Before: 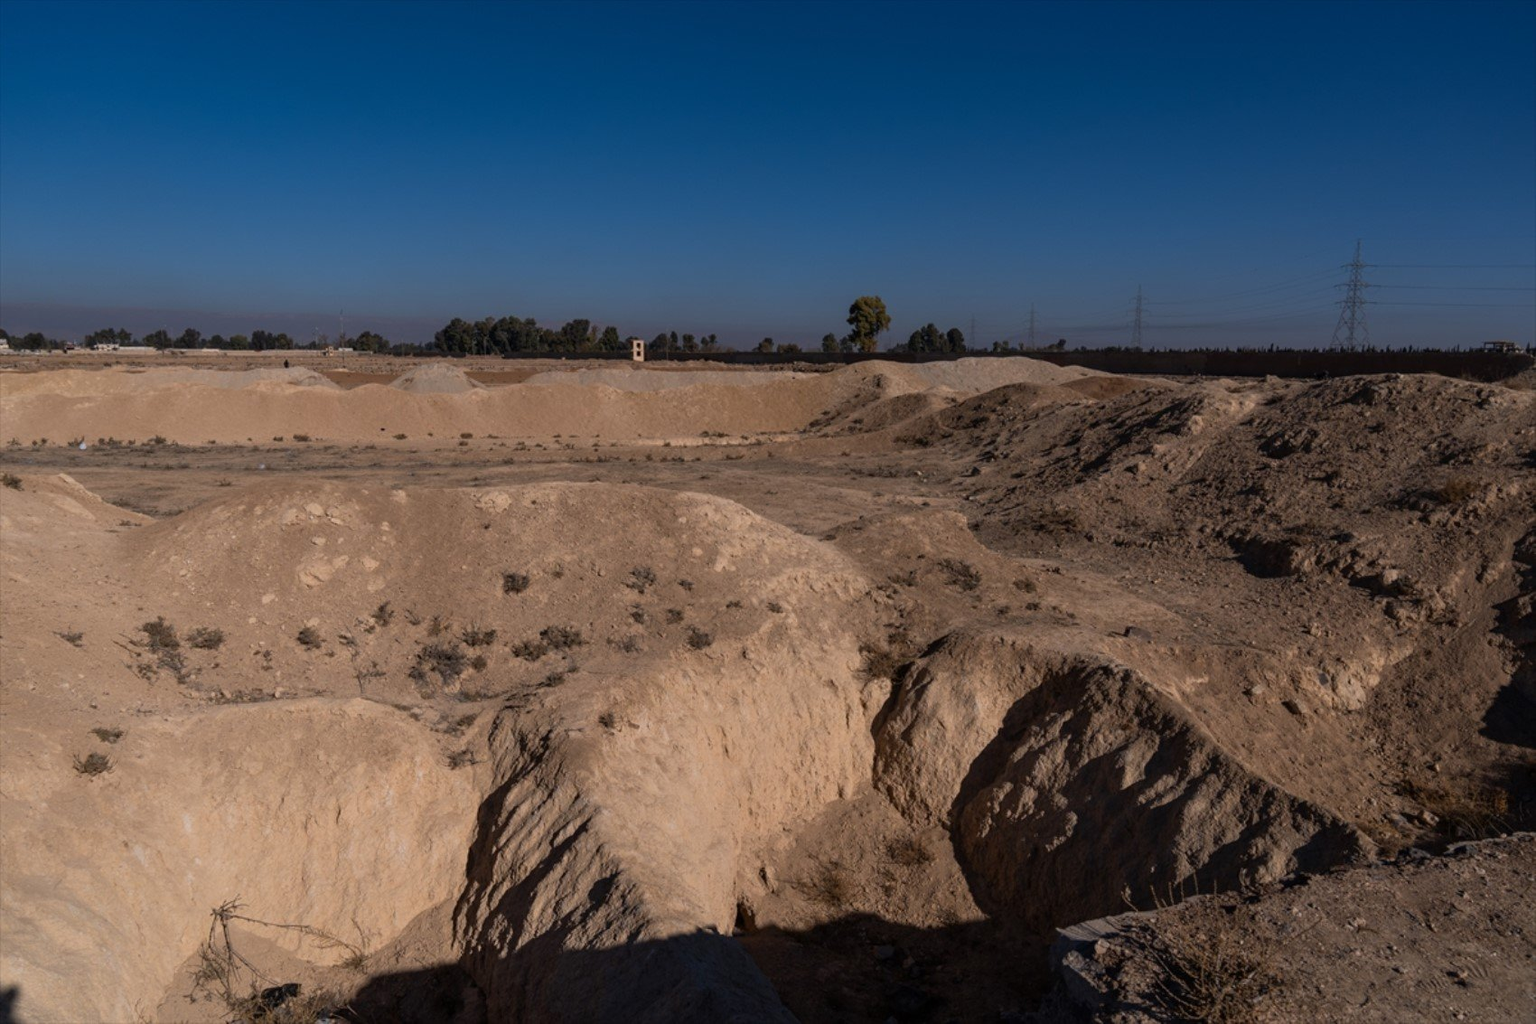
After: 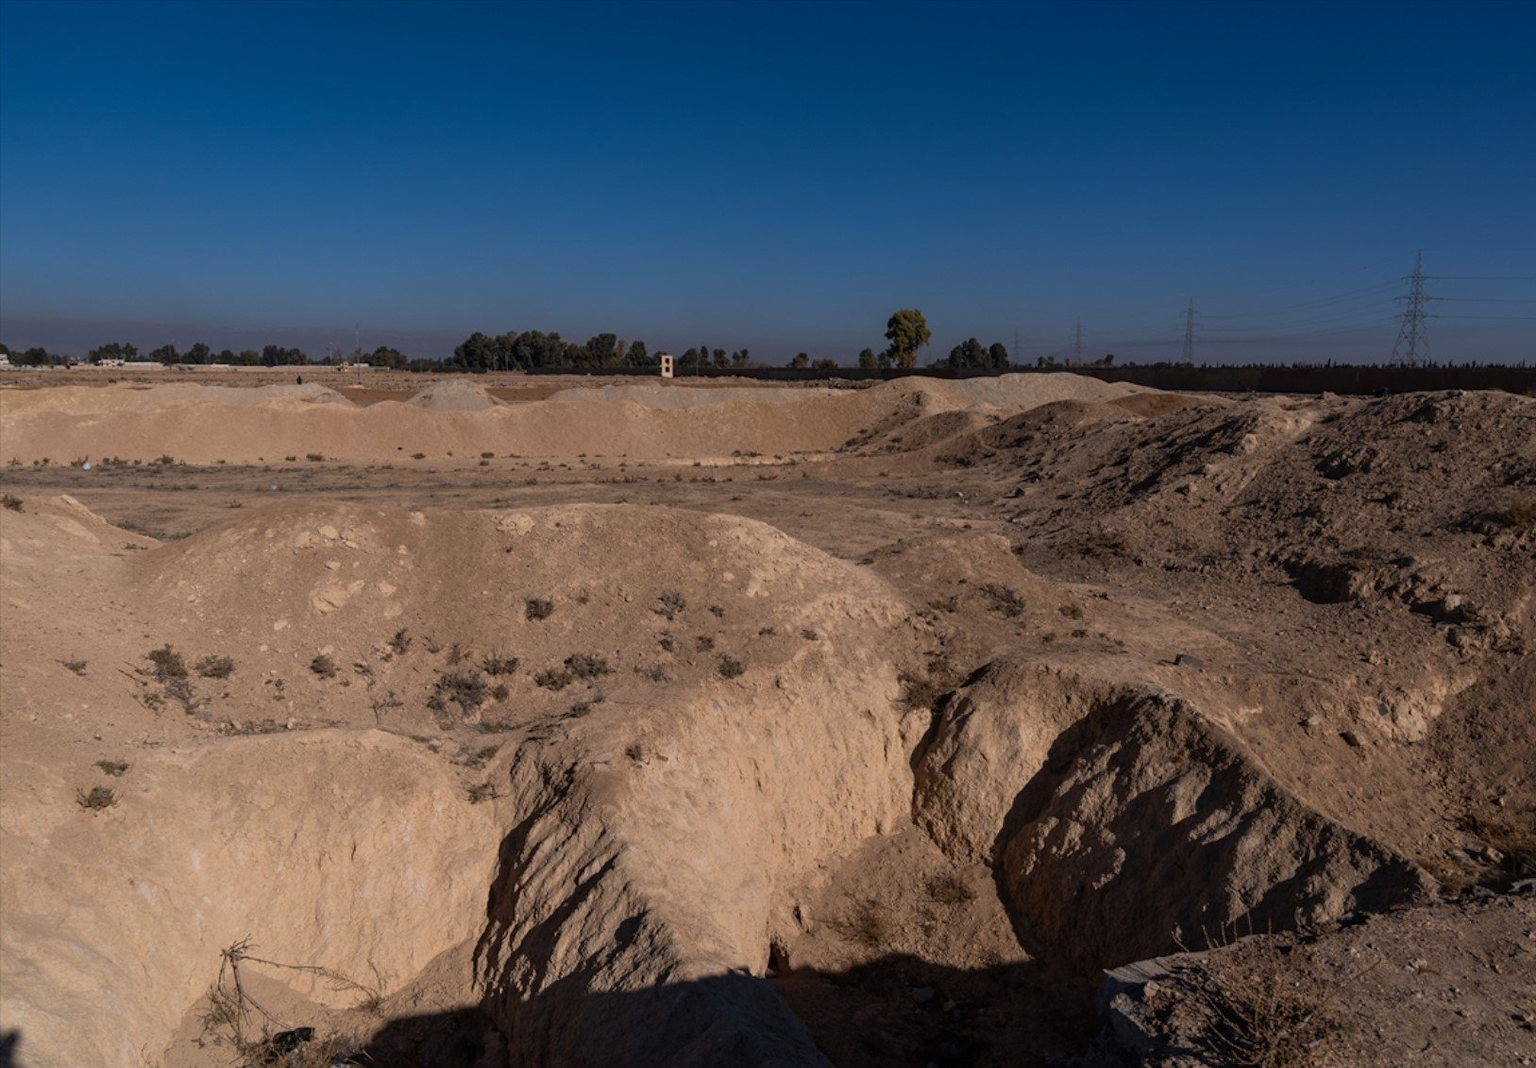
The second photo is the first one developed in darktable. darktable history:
crop: right 4.261%, bottom 0.049%
